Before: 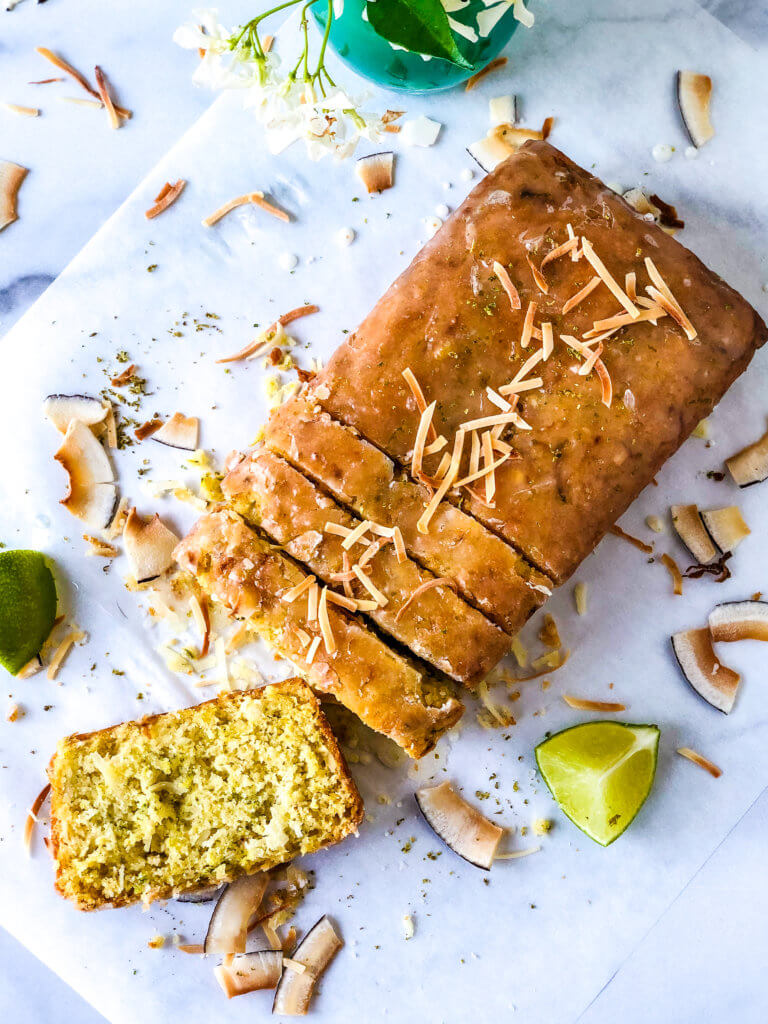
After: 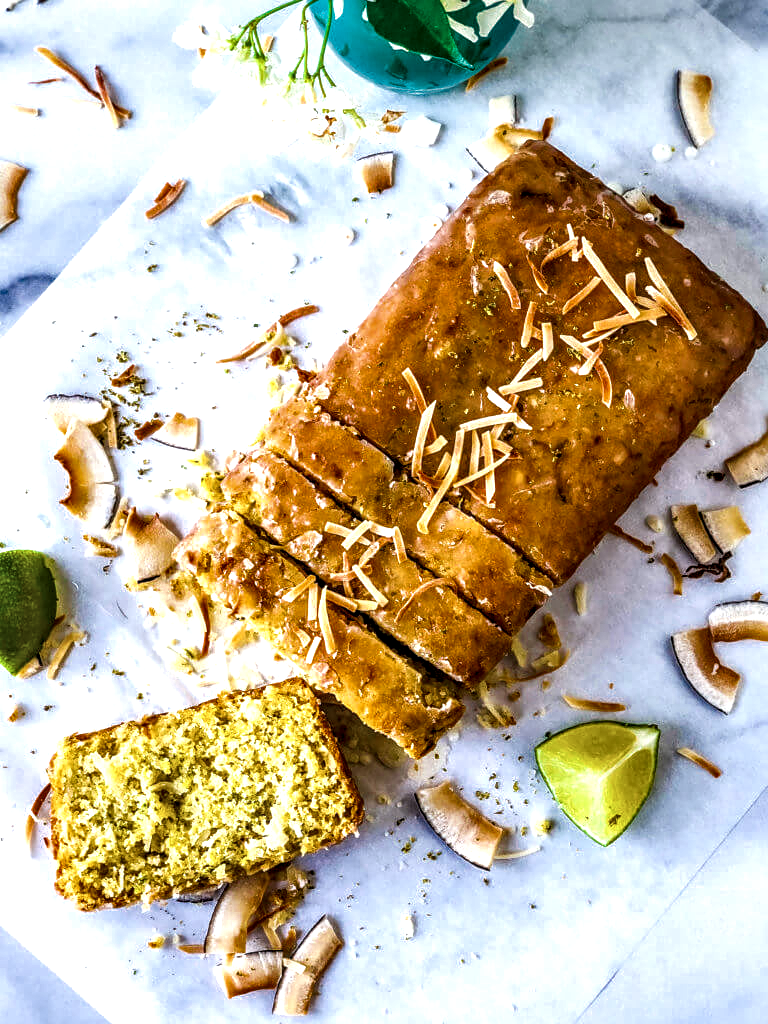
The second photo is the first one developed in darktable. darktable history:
color zones: curves: ch0 [(0, 0.5) (0.125, 0.4) (0.25, 0.5) (0.375, 0.4) (0.5, 0.4) (0.625, 0.35) (0.75, 0.35) (0.875, 0.5)]; ch1 [(0, 0.35) (0.125, 0.45) (0.25, 0.35) (0.375, 0.35) (0.5, 0.35) (0.625, 0.35) (0.75, 0.45) (0.875, 0.35)]; ch2 [(0, 0.6) (0.125, 0.5) (0.25, 0.5) (0.375, 0.6) (0.5, 0.6) (0.625, 0.5) (0.75, 0.5) (0.875, 0.5)]
sharpen: amount 0.21
local contrast: detail 150%
color balance rgb: perceptual saturation grading › global saturation 30.397%, perceptual brilliance grading › highlights 11.153%, perceptual brilliance grading › shadows -11.2%, global vibrance 14.624%
